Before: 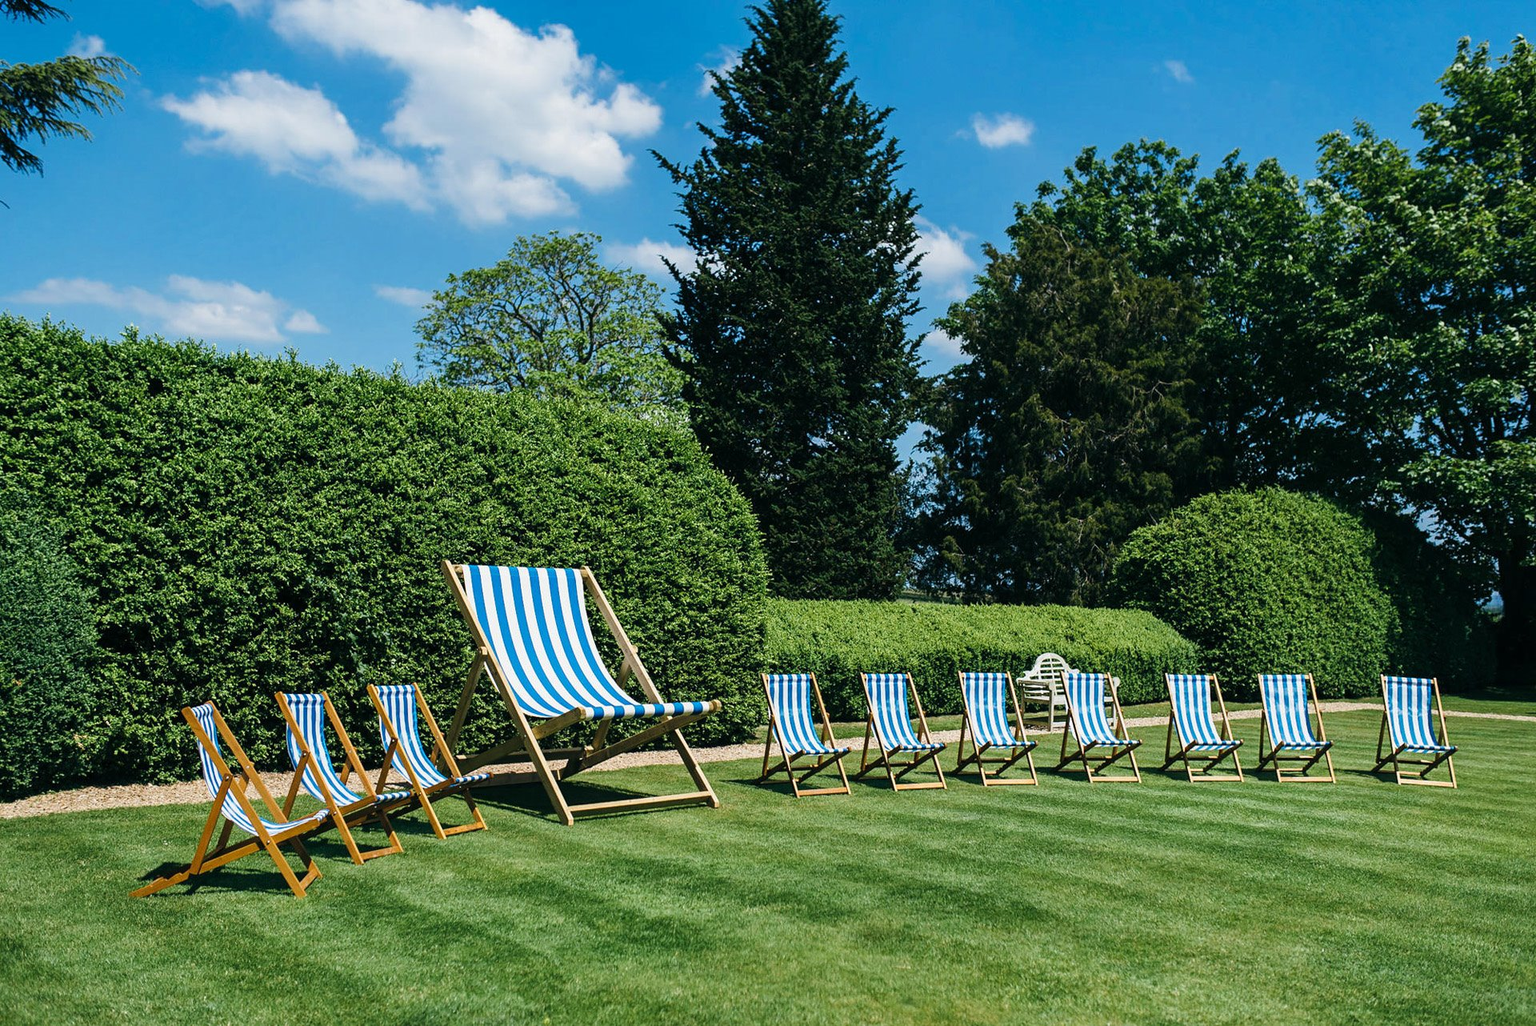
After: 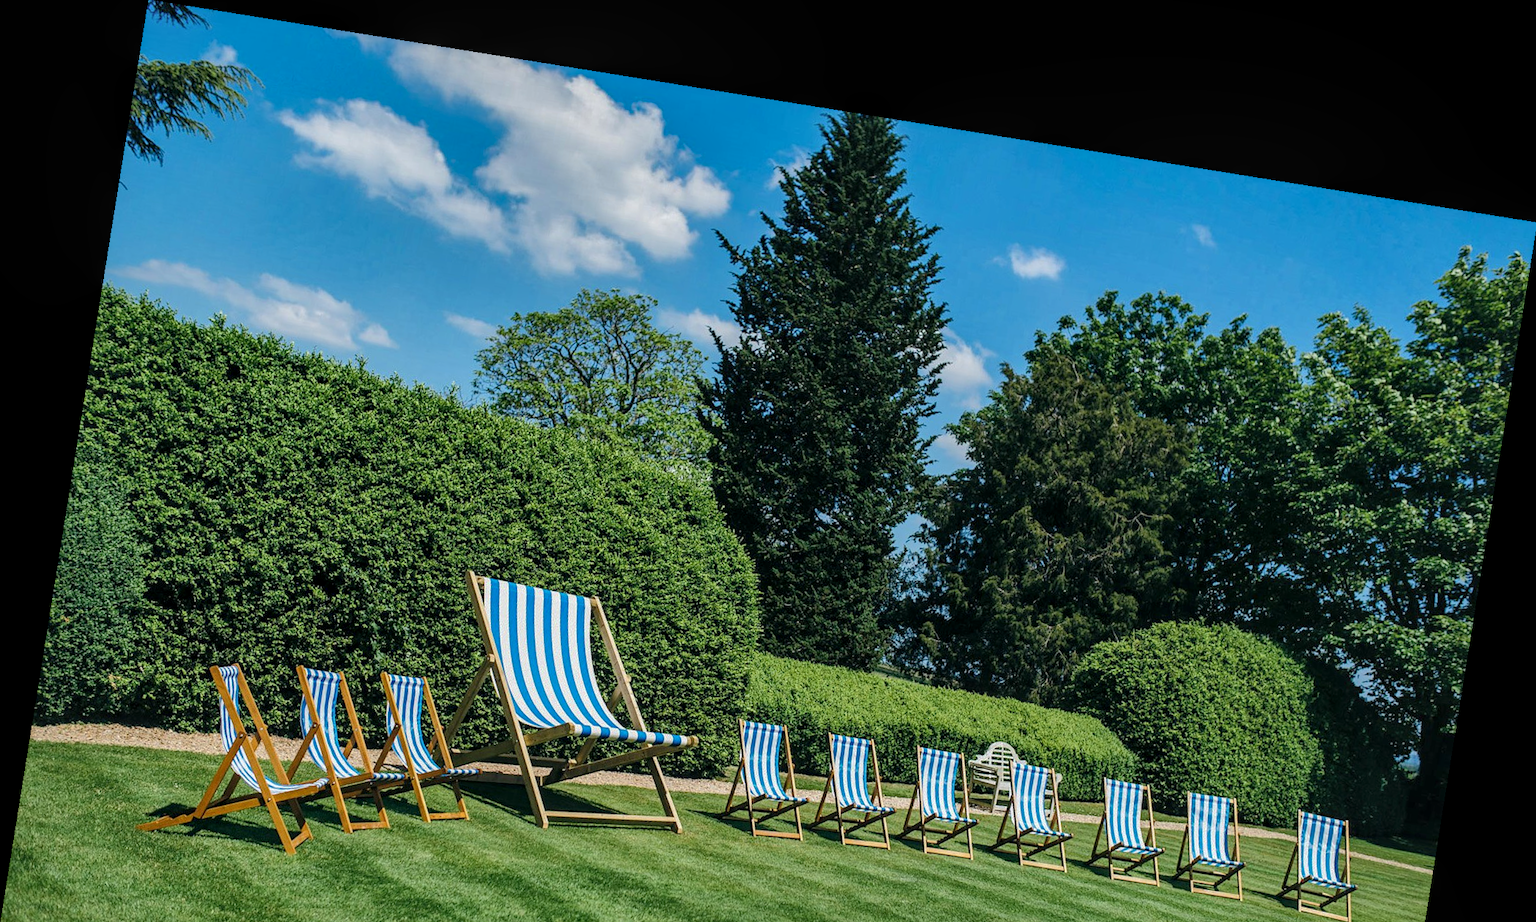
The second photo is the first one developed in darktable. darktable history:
rotate and perspective: rotation 9.12°, automatic cropping off
tone equalizer: on, module defaults
local contrast: on, module defaults
shadows and highlights: shadows 40, highlights -60
crop: bottom 19.644%
